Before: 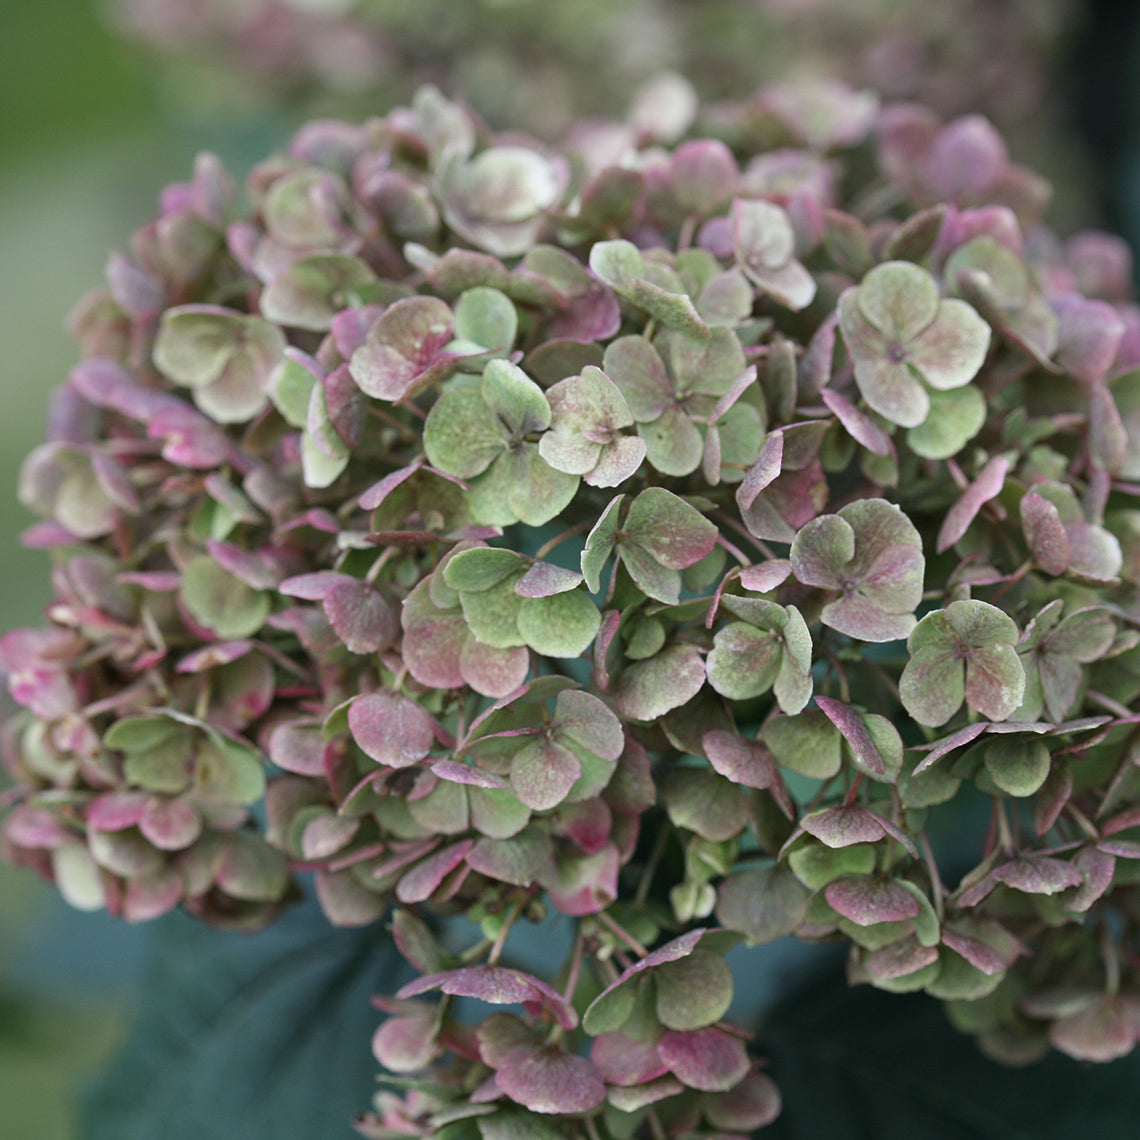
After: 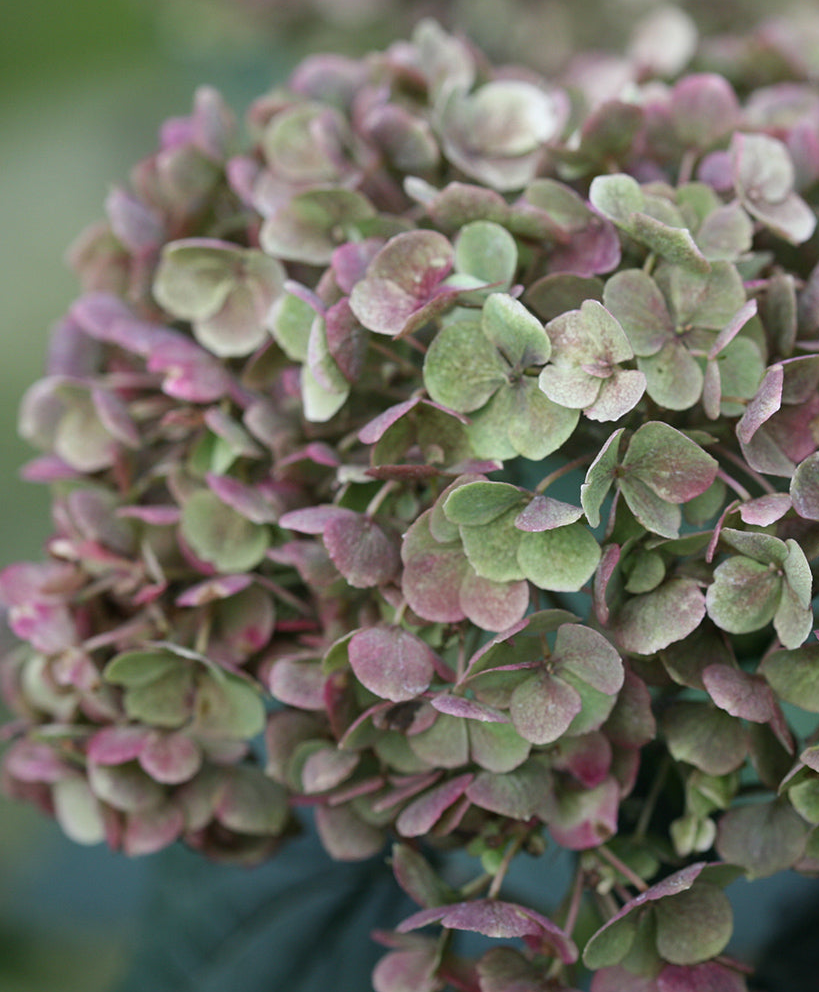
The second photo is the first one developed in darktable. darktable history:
graduated density: rotation -180°, offset 27.42
crop: top 5.803%, right 27.864%, bottom 5.804%
